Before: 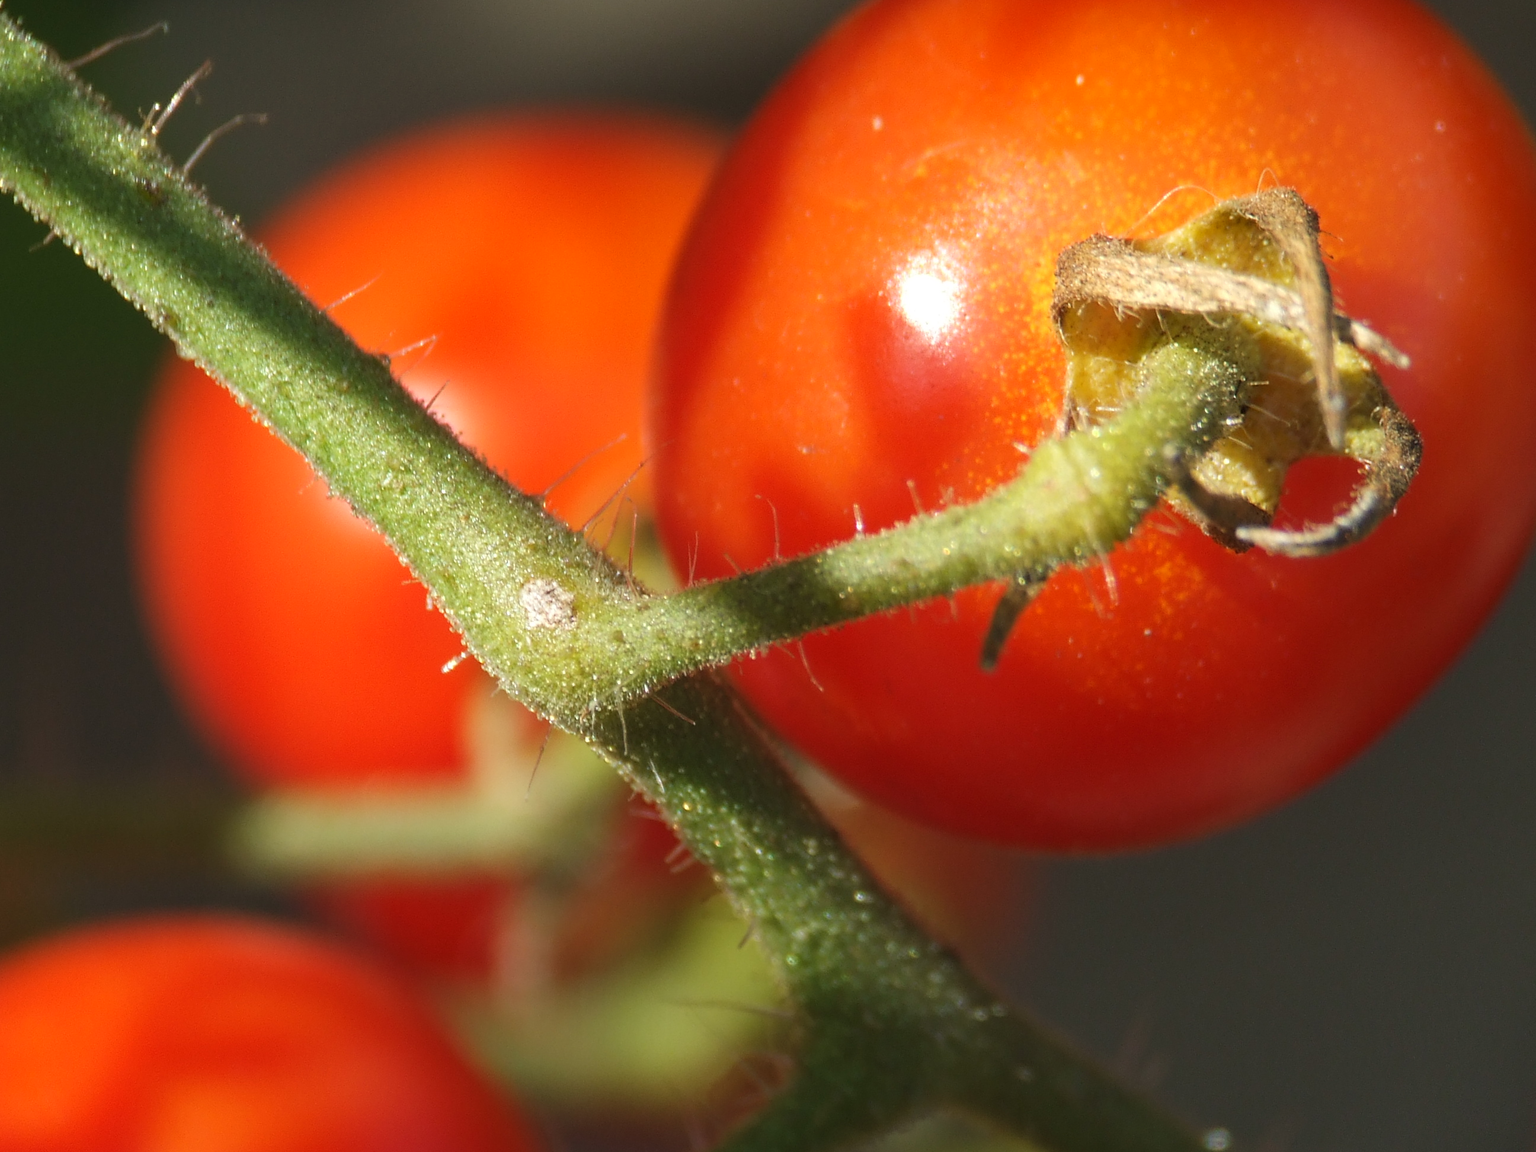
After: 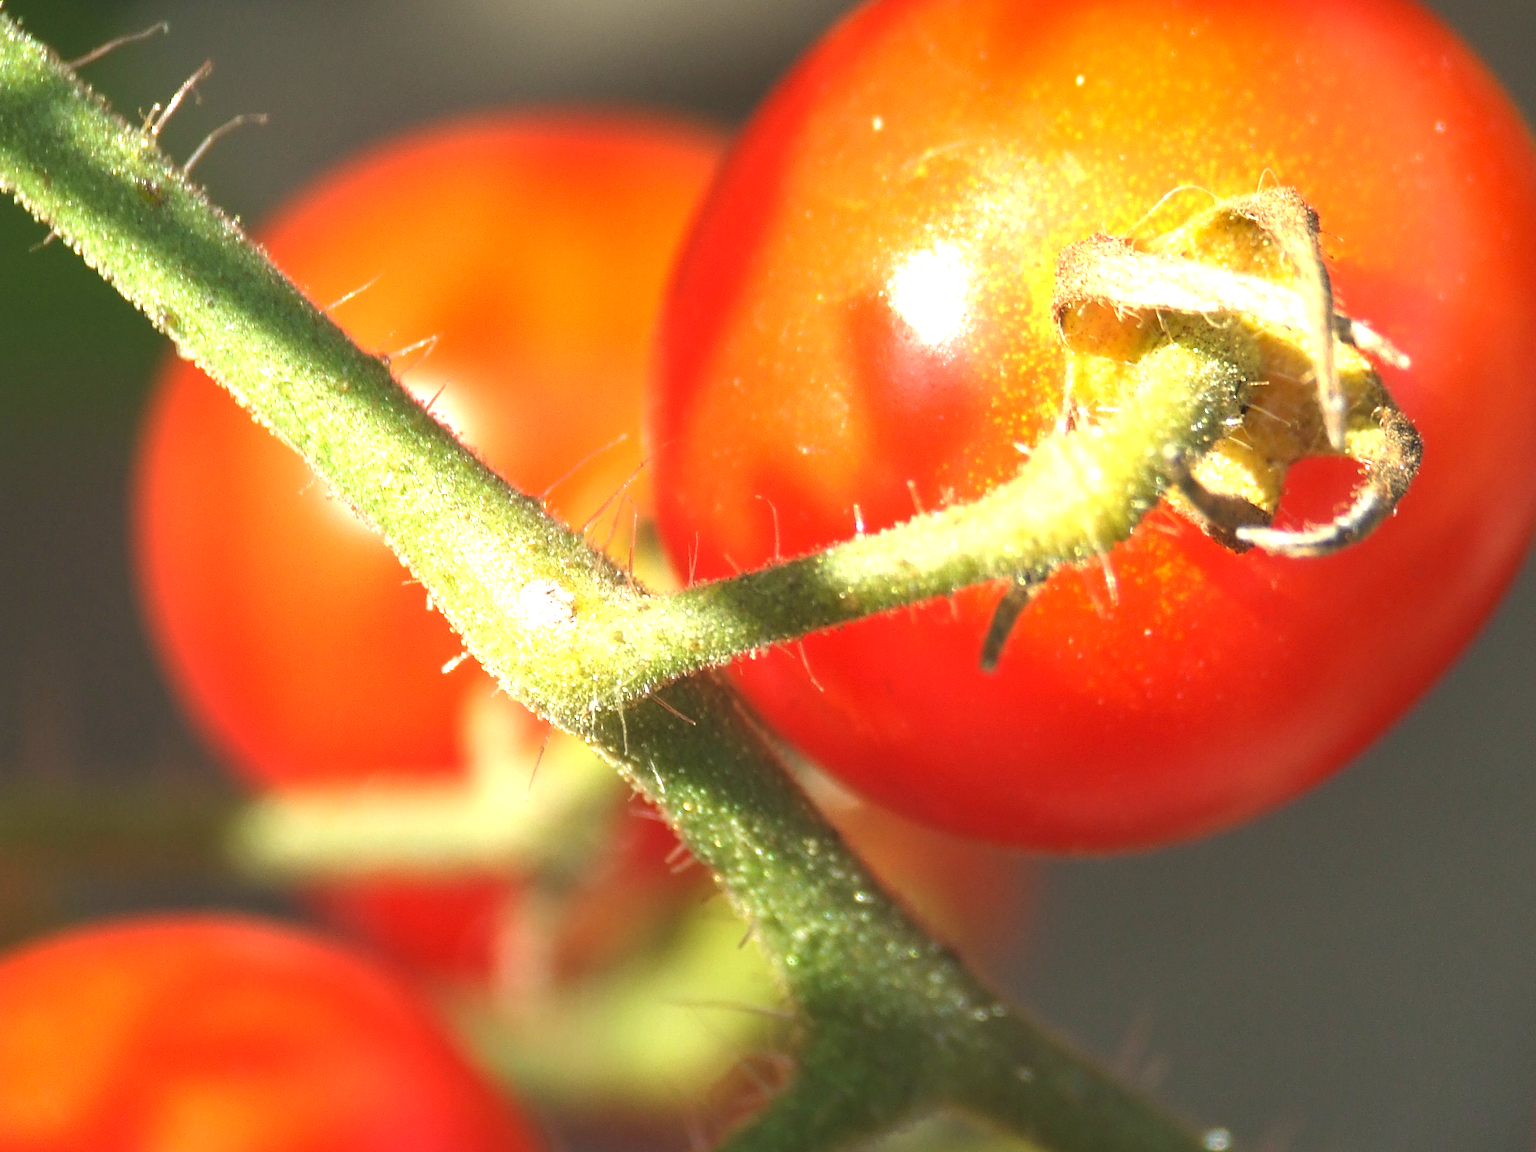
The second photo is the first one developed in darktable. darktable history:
exposure: black level correction 0, exposure 1.288 EV, compensate highlight preservation false
